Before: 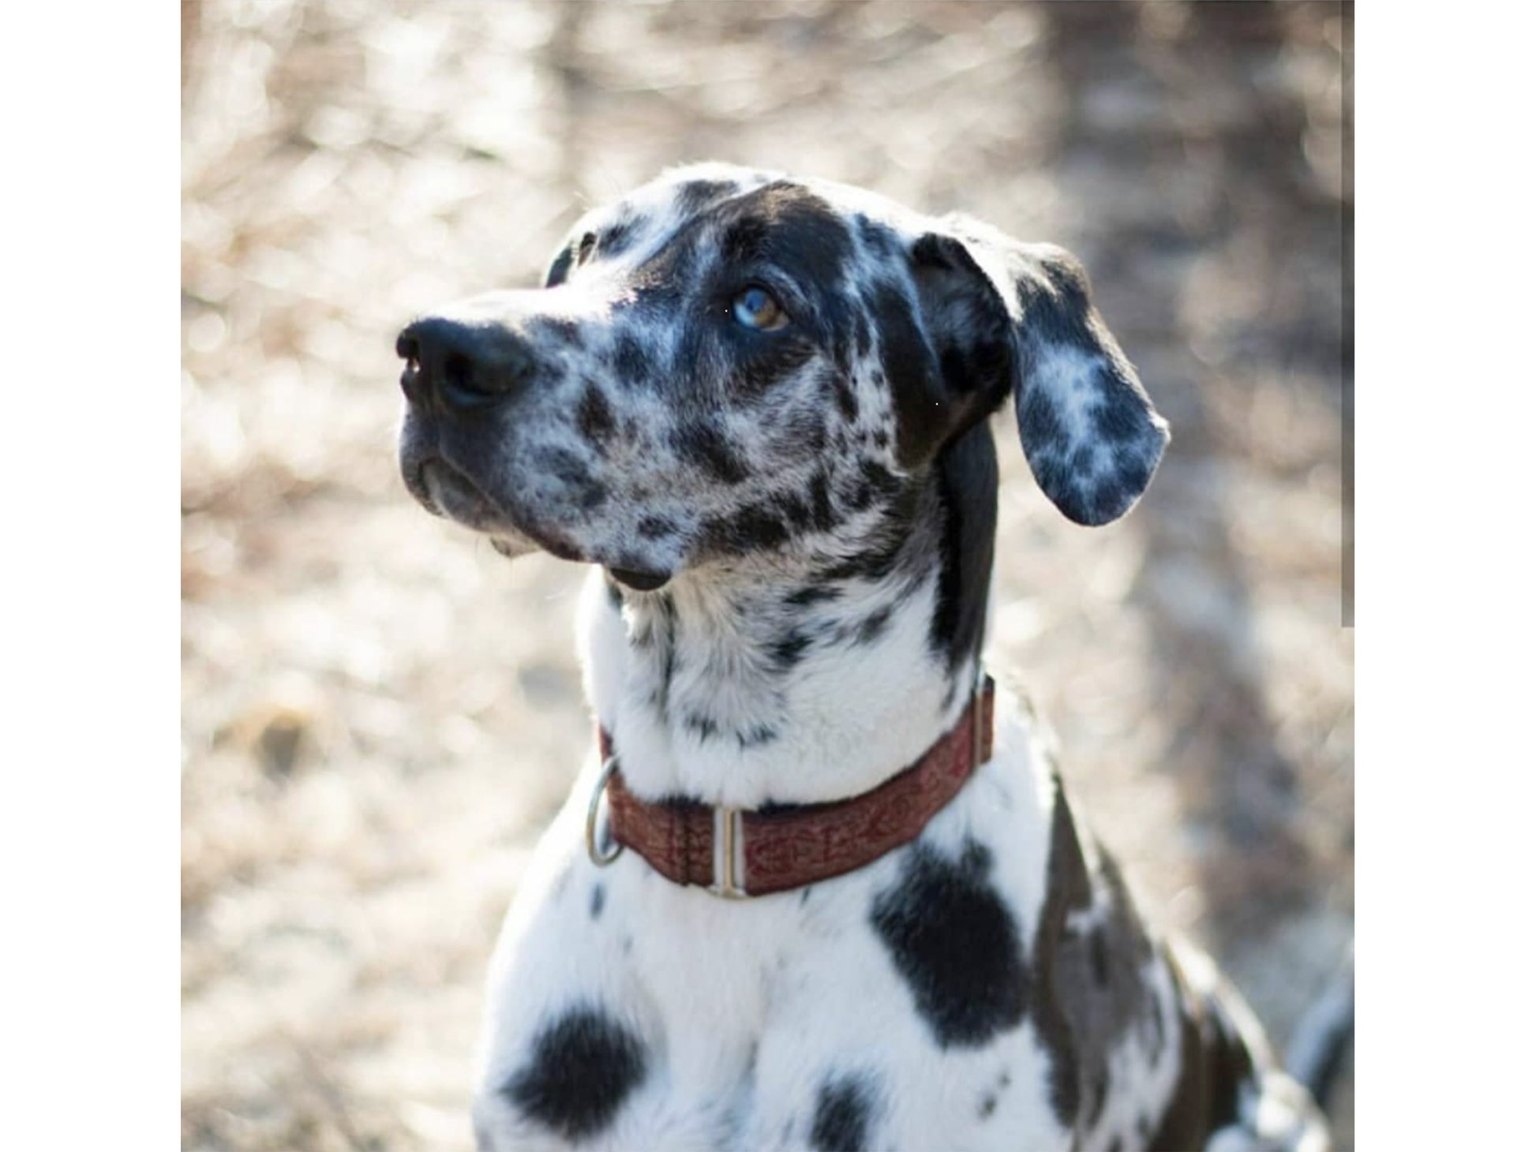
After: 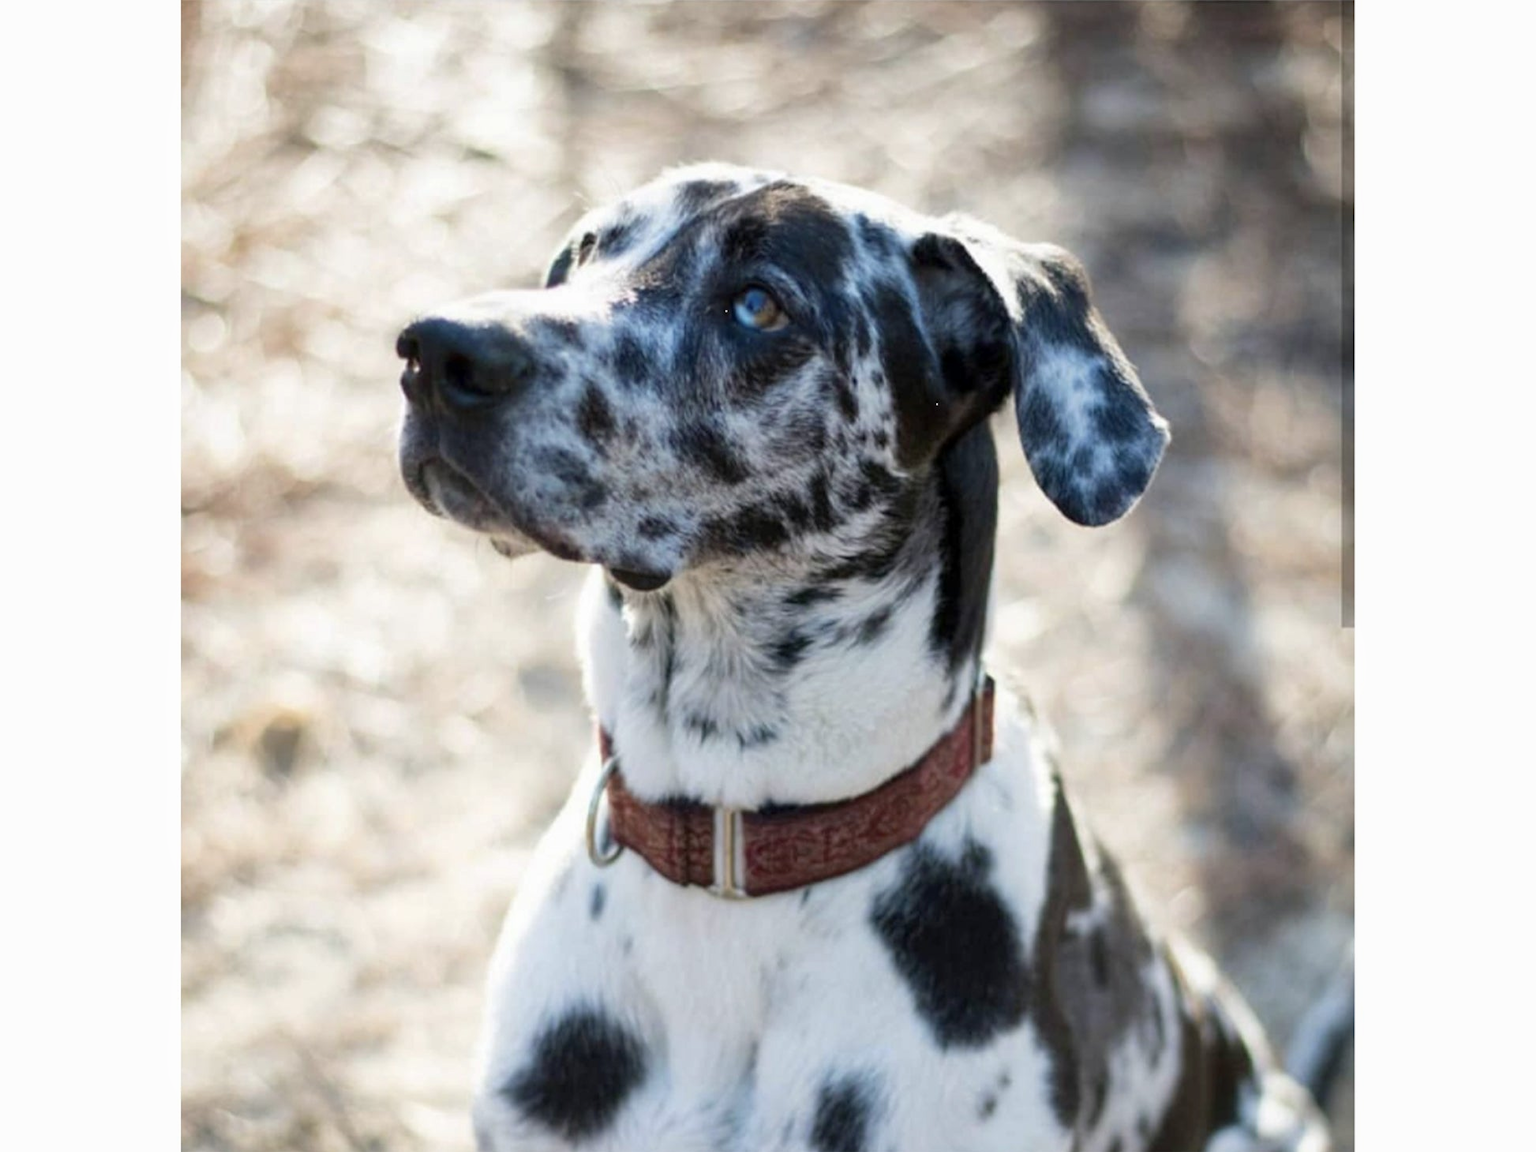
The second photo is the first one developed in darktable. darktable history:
local contrast: mode bilateral grid, contrast 10, coarseness 25, detail 115%, midtone range 0.2
exposure: exposure -0.044 EV, compensate exposure bias true, compensate highlight preservation false
